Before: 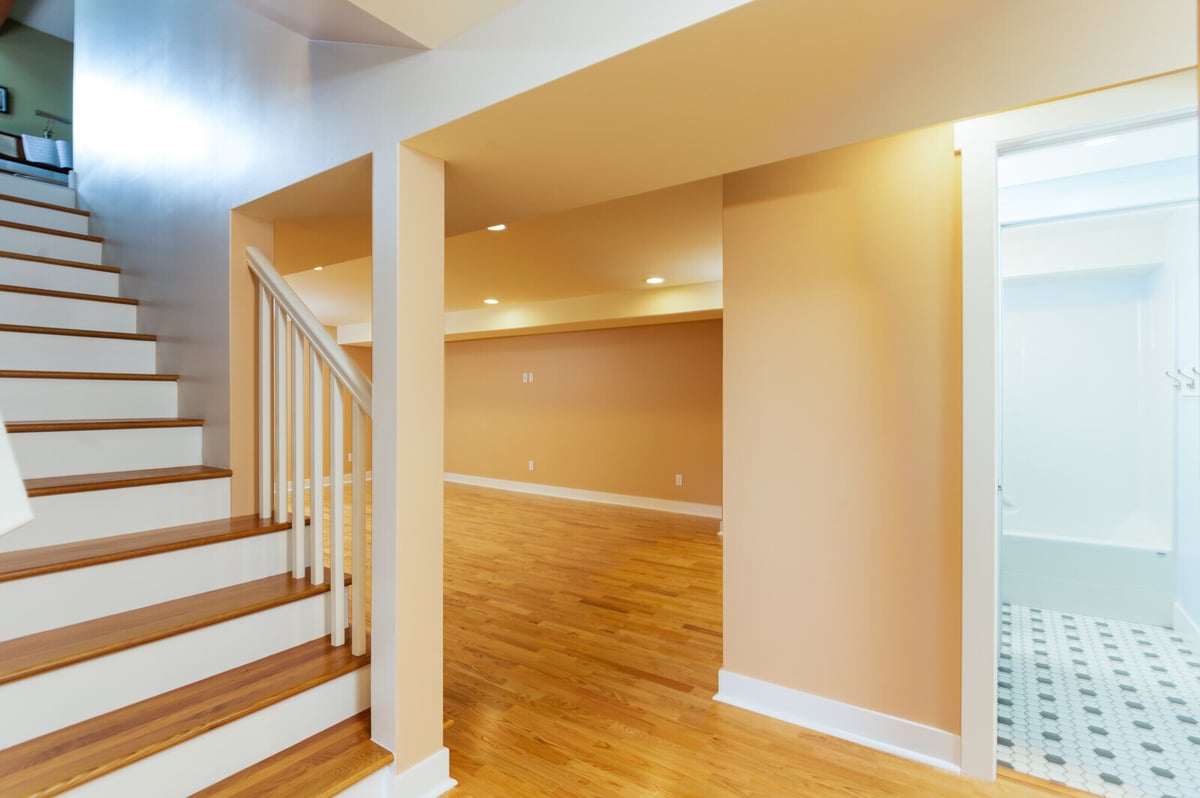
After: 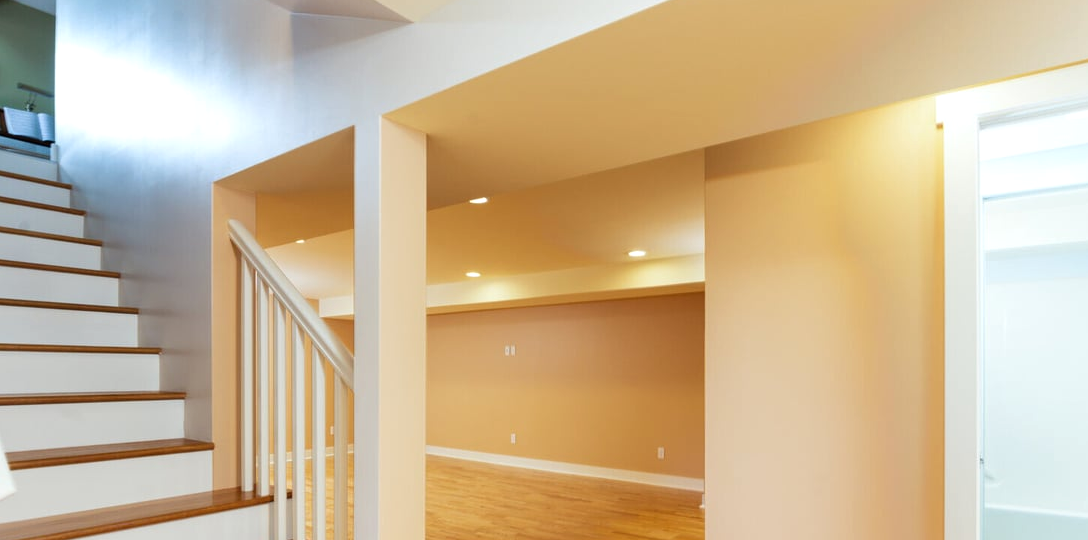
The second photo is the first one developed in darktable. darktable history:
crop: left 1.509%, top 3.452%, right 7.696%, bottom 28.452%
contrast brightness saturation: contrast 0.01, saturation -0.05
exposure: exposure 0.161 EV, compensate highlight preservation false
